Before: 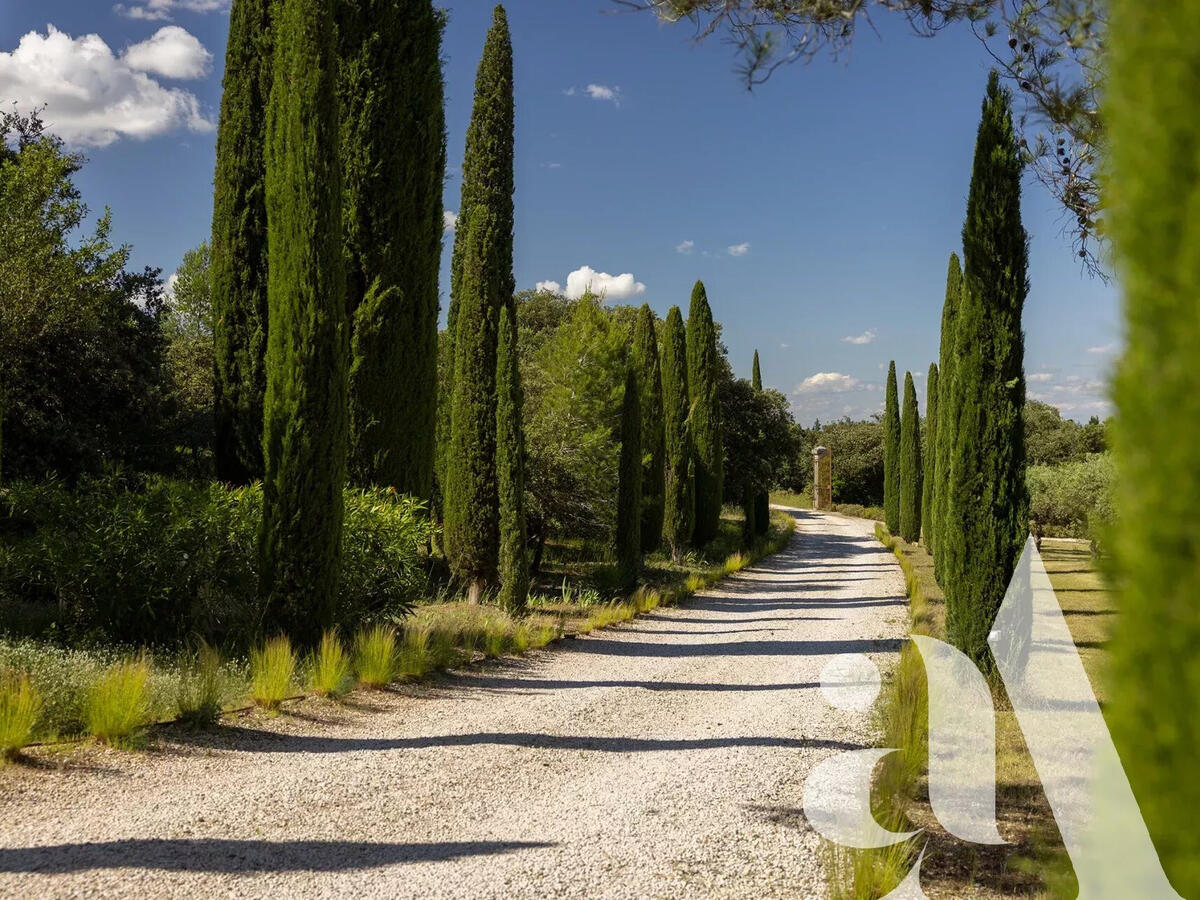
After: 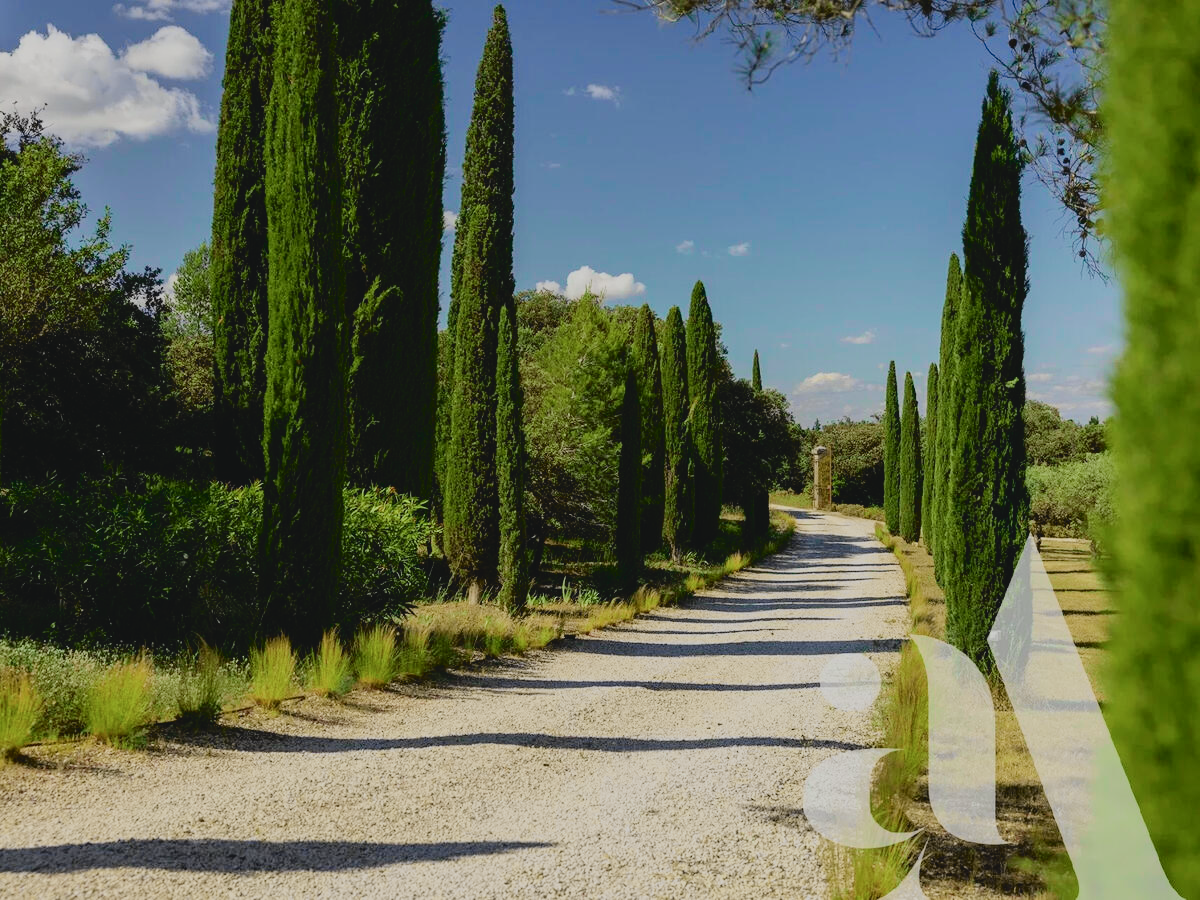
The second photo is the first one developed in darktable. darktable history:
filmic rgb: black relative exposure -8.48 EV, white relative exposure 5.56 EV, hardness 3.37, contrast 1.022, add noise in highlights 0, color science v3 (2019), use custom middle-gray values true, contrast in highlights soft
tone curve: curves: ch0 [(0, 0.056) (0.049, 0.073) (0.155, 0.127) (0.33, 0.331) (0.432, 0.46) (0.601, 0.655) (0.843, 0.876) (1, 0.965)]; ch1 [(0, 0) (0.339, 0.334) (0.445, 0.419) (0.476, 0.454) (0.497, 0.494) (0.53, 0.511) (0.557, 0.549) (0.613, 0.614) (0.728, 0.729) (1, 1)]; ch2 [(0, 0) (0.327, 0.318) (0.417, 0.426) (0.46, 0.453) (0.502, 0.5) (0.526, 0.52) (0.54, 0.543) (0.606, 0.61) (0.74, 0.716) (1, 1)], color space Lab, independent channels, preserve colors none
color balance rgb: perceptual saturation grading › global saturation 17.002%, contrast -20.398%
